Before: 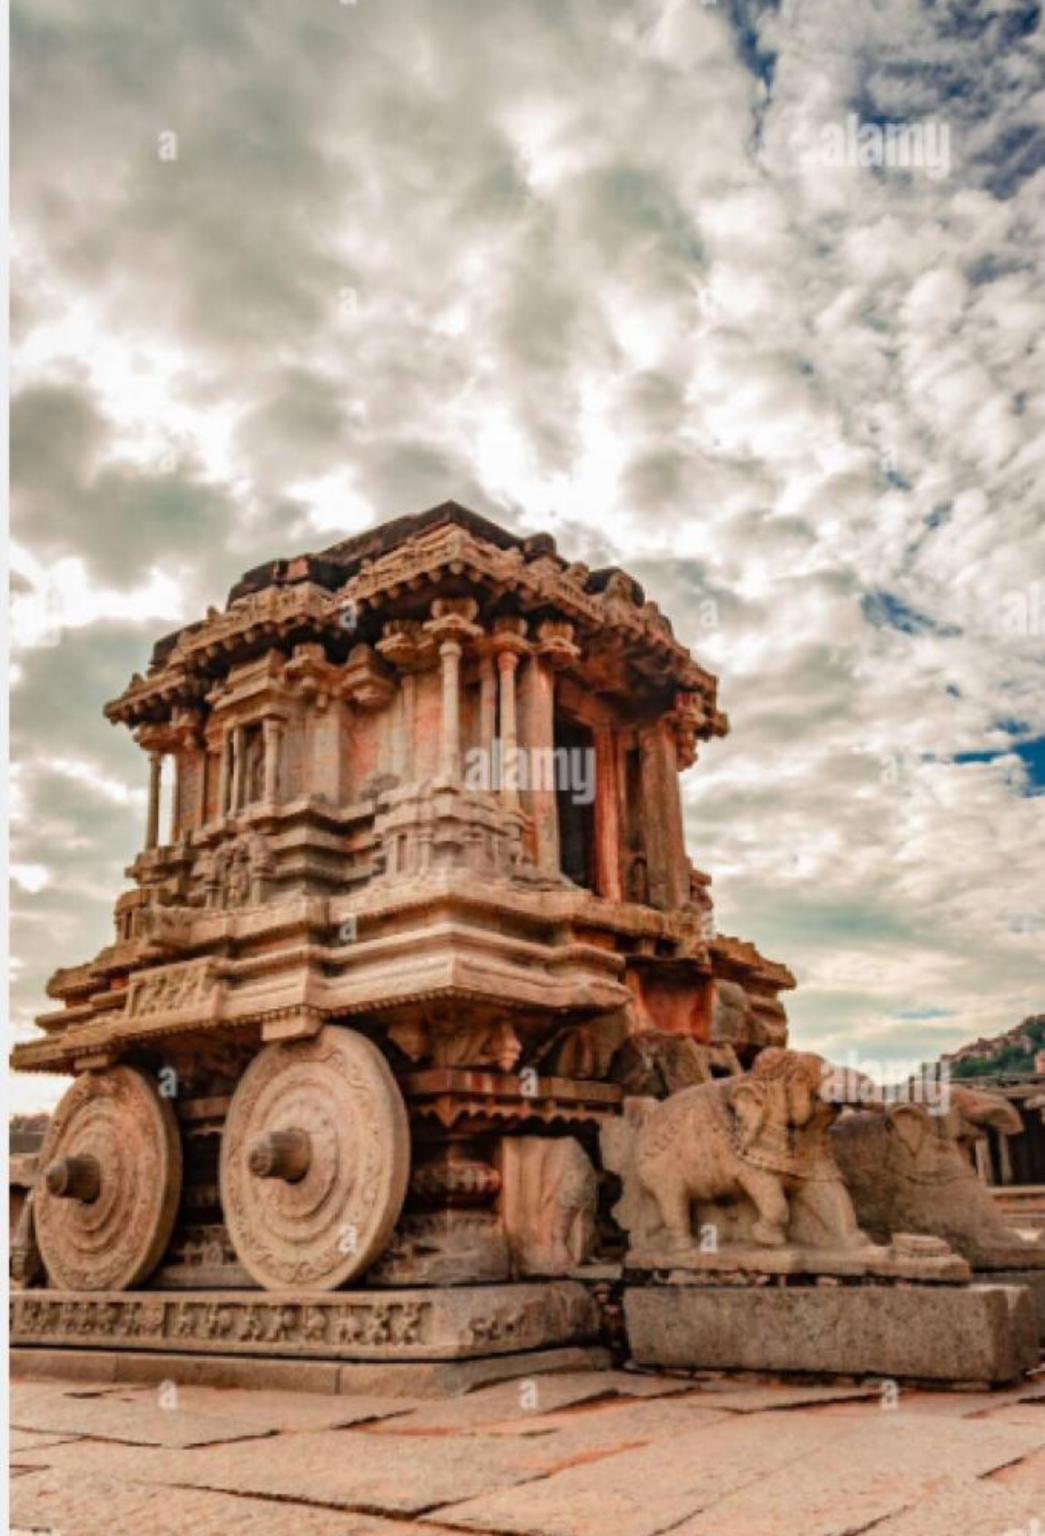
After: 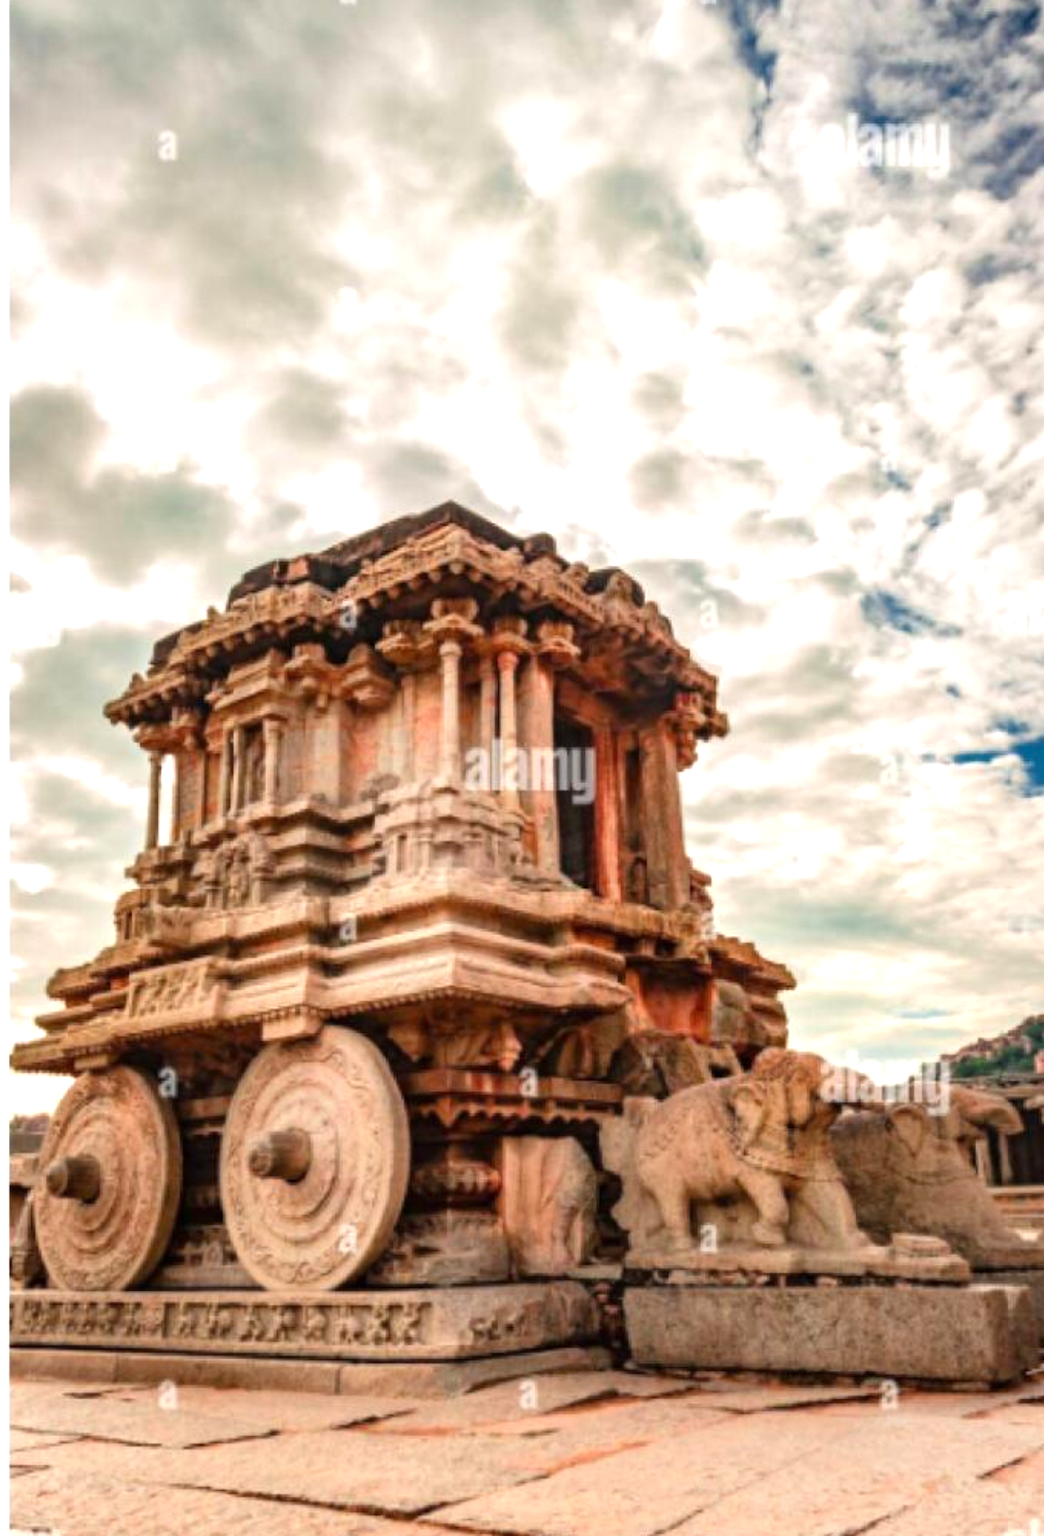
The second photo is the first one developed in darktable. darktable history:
exposure: exposure 0.564 EV, compensate highlight preservation false
tone equalizer: on, module defaults
